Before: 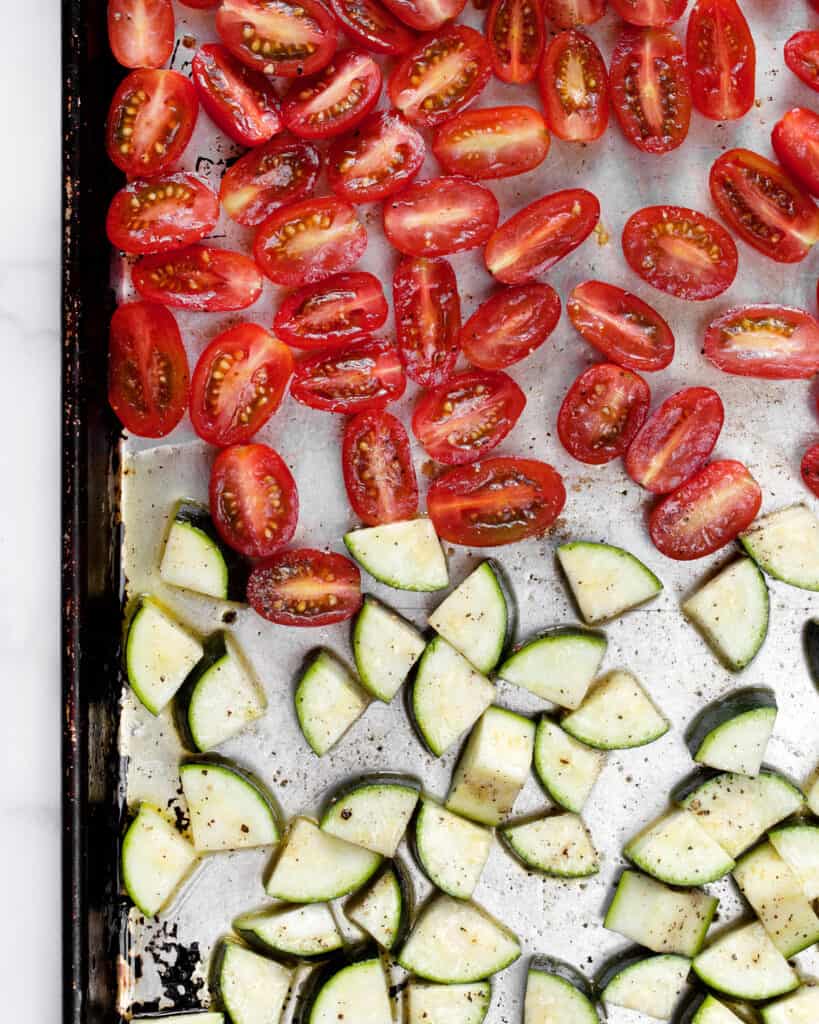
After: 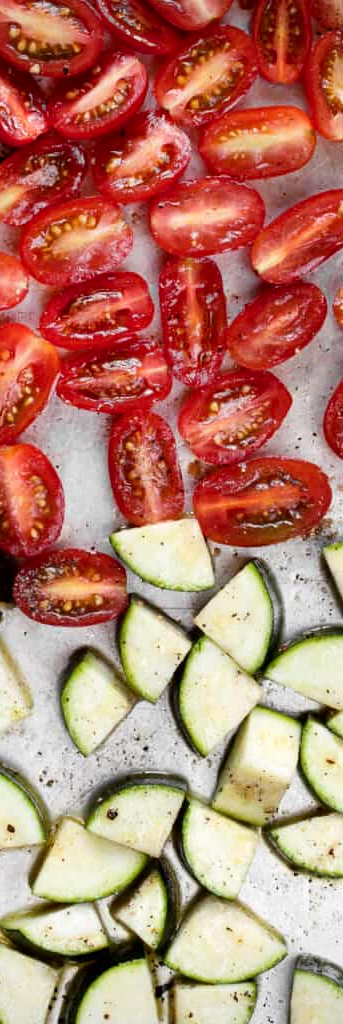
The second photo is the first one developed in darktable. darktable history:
vignetting: fall-off radius 60.99%, saturation -0.035
contrast brightness saturation: contrast 0.137
crop: left 28.572%, right 29.444%
